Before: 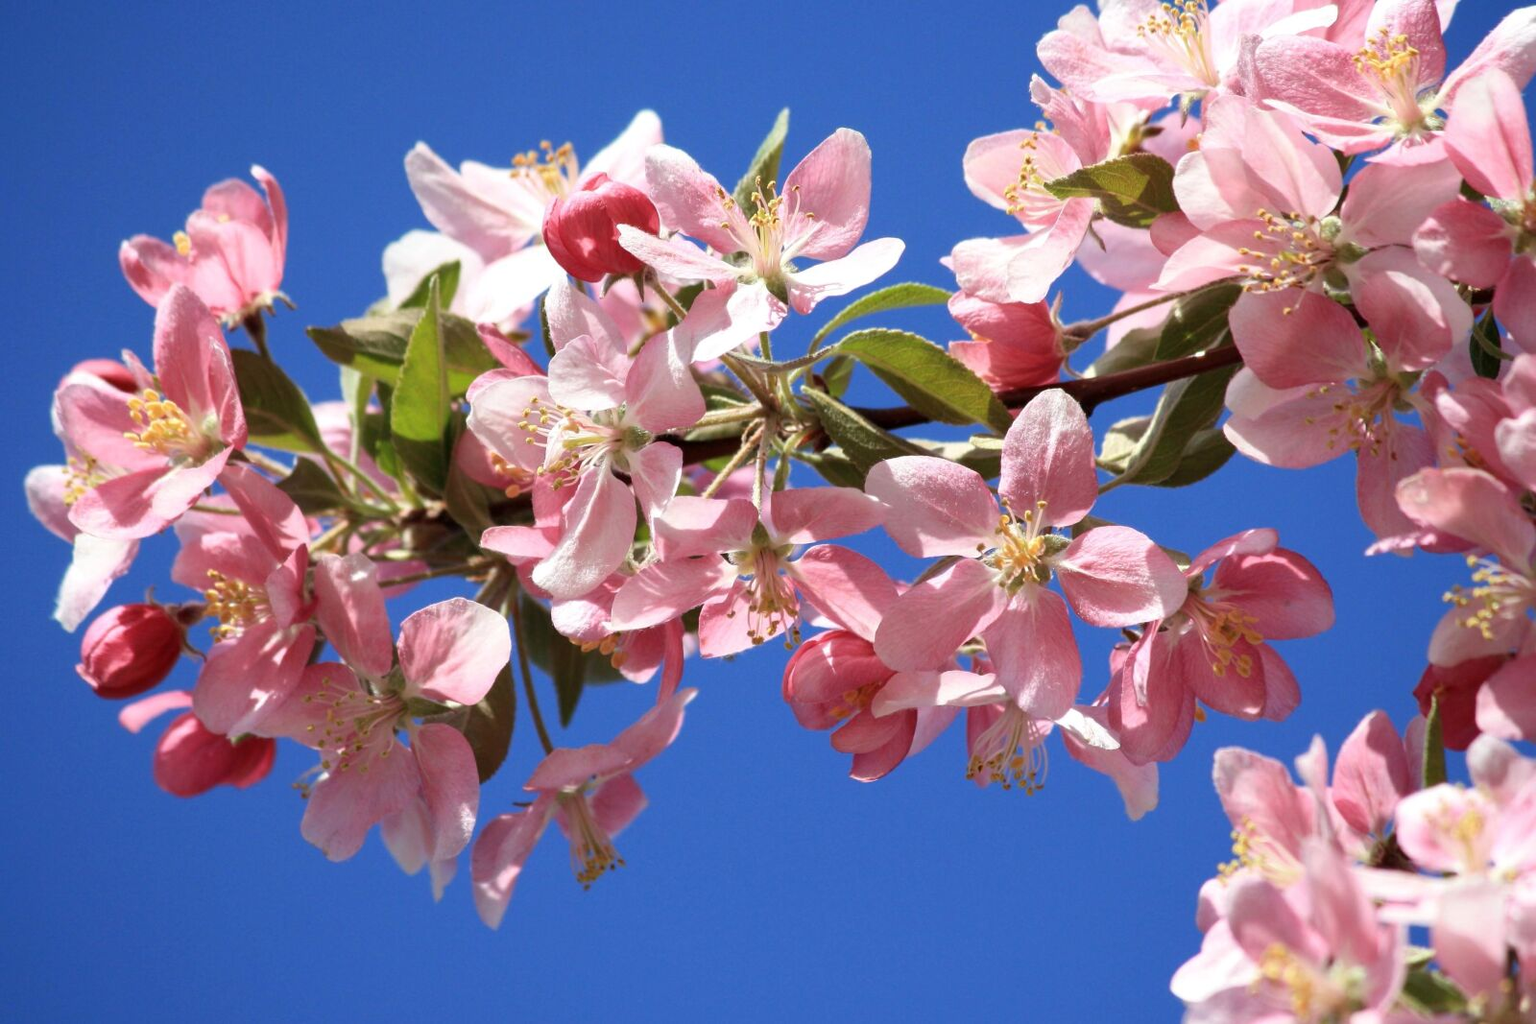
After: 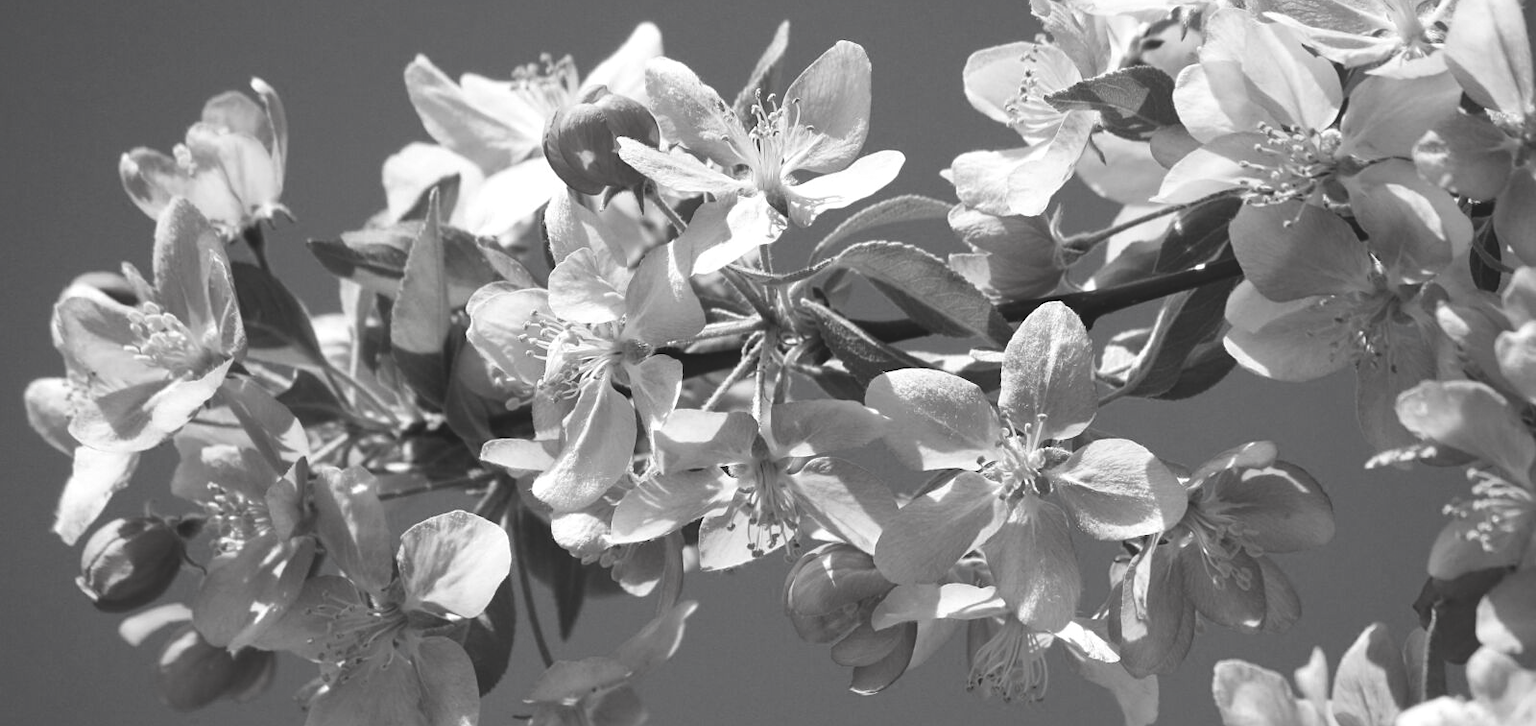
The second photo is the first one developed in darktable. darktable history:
crop and rotate: top 8.529%, bottom 20.511%
color balance rgb: shadows lift › chroma 1.019%, shadows lift › hue 31.72°, global offset › luminance 1.473%, perceptual saturation grading › global saturation 26.199%, perceptual saturation grading › highlights -27.738%, perceptual saturation grading › mid-tones 15.792%, perceptual saturation grading › shadows 33.101%
contrast brightness saturation: saturation -0.988
sharpen: amount 0.218
